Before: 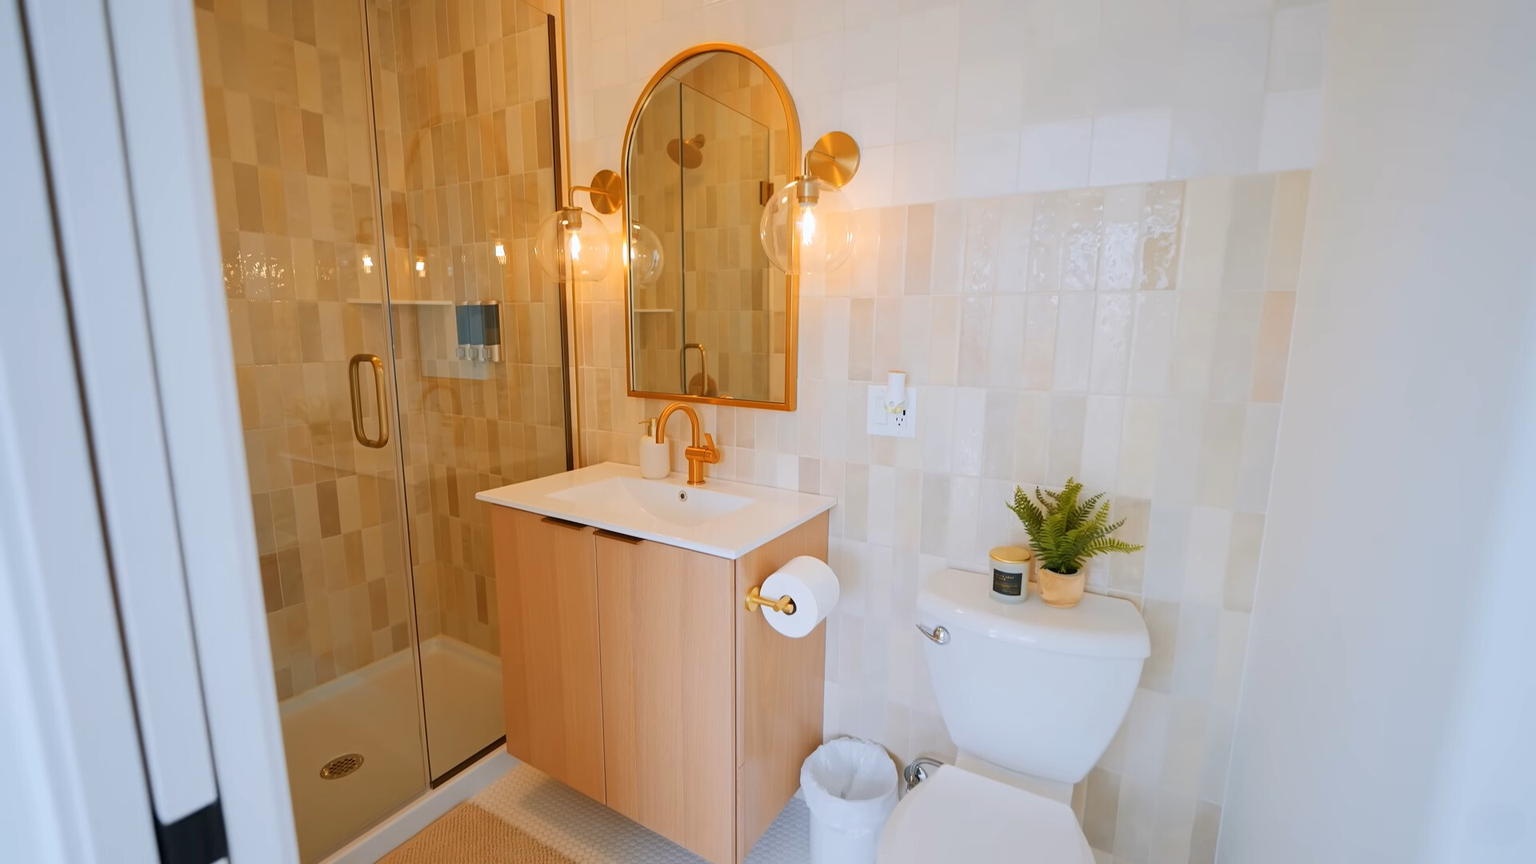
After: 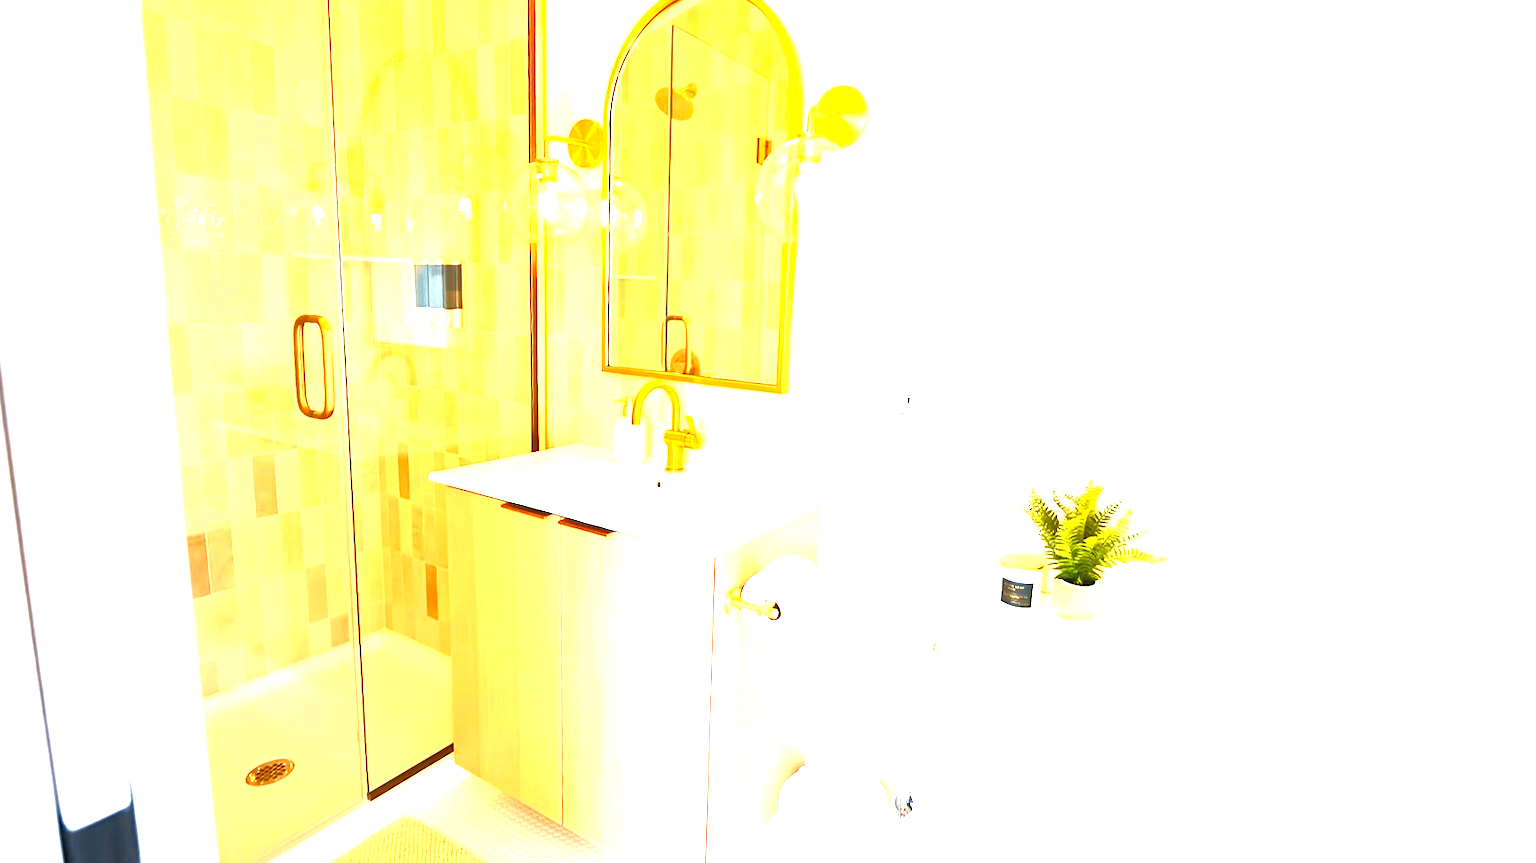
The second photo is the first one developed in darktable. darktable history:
local contrast: mode bilateral grid, contrast 70, coarseness 75, detail 180%, midtone range 0.2
exposure: black level correction 0, exposure 1.2 EV, compensate highlight preservation false
levels: levels [0, 0.352, 0.703]
crop and rotate: angle -1.96°, left 3.097%, top 4.154%, right 1.586%, bottom 0.529%
contrast brightness saturation: contrast 0.2, brightness 0.16, saturation 0.22
